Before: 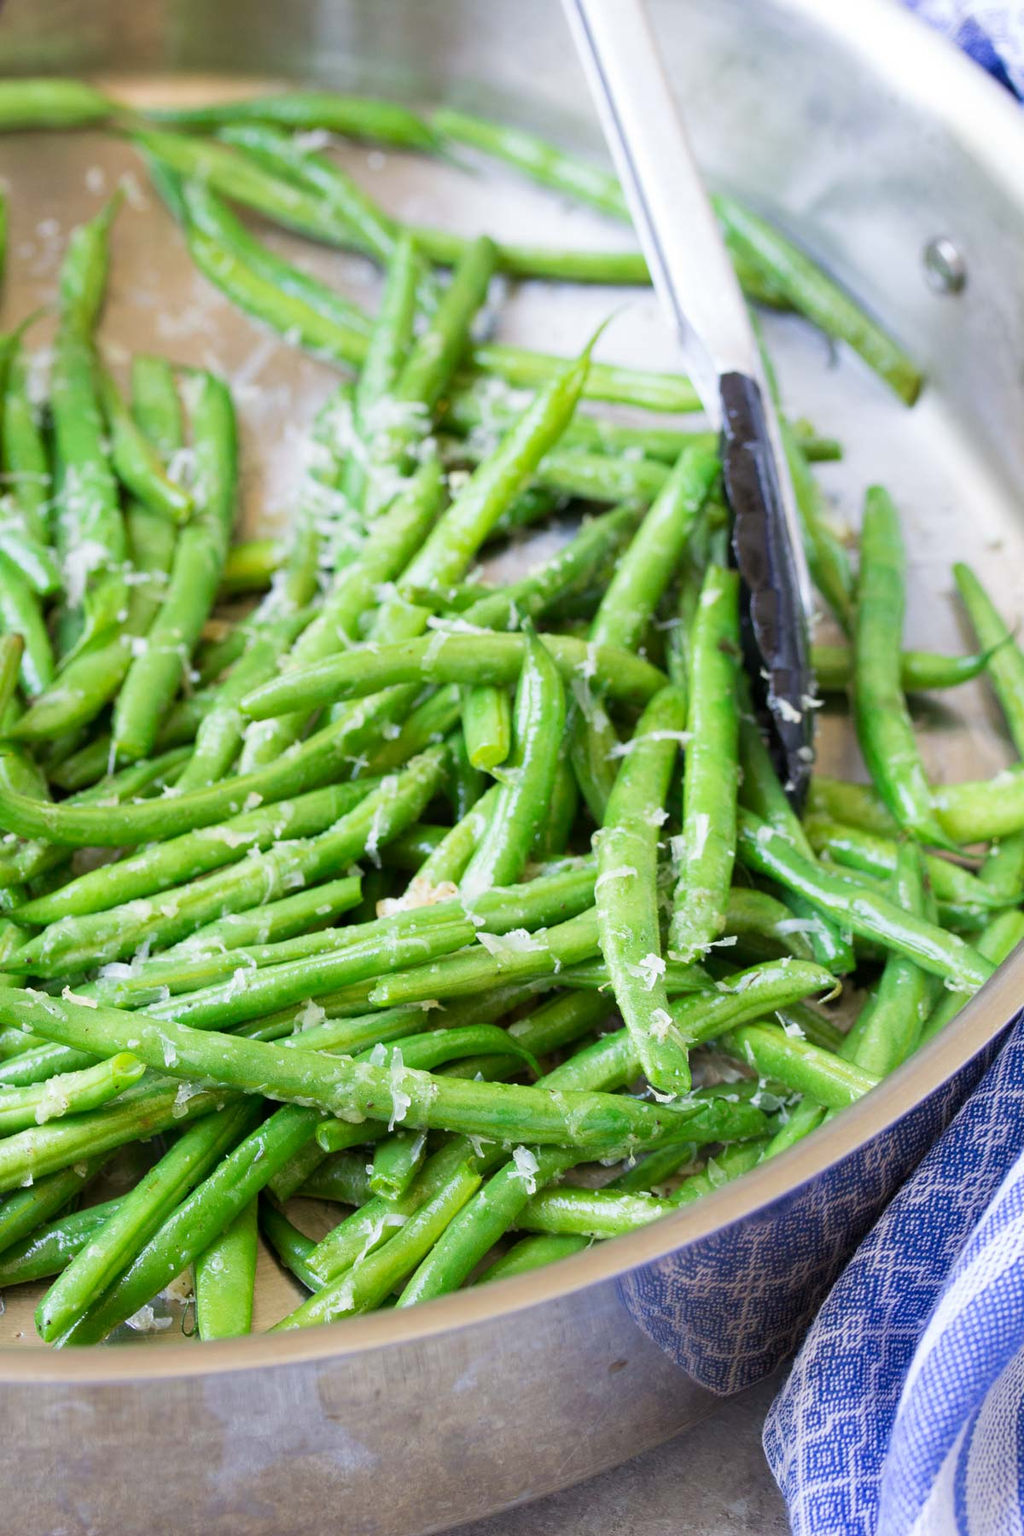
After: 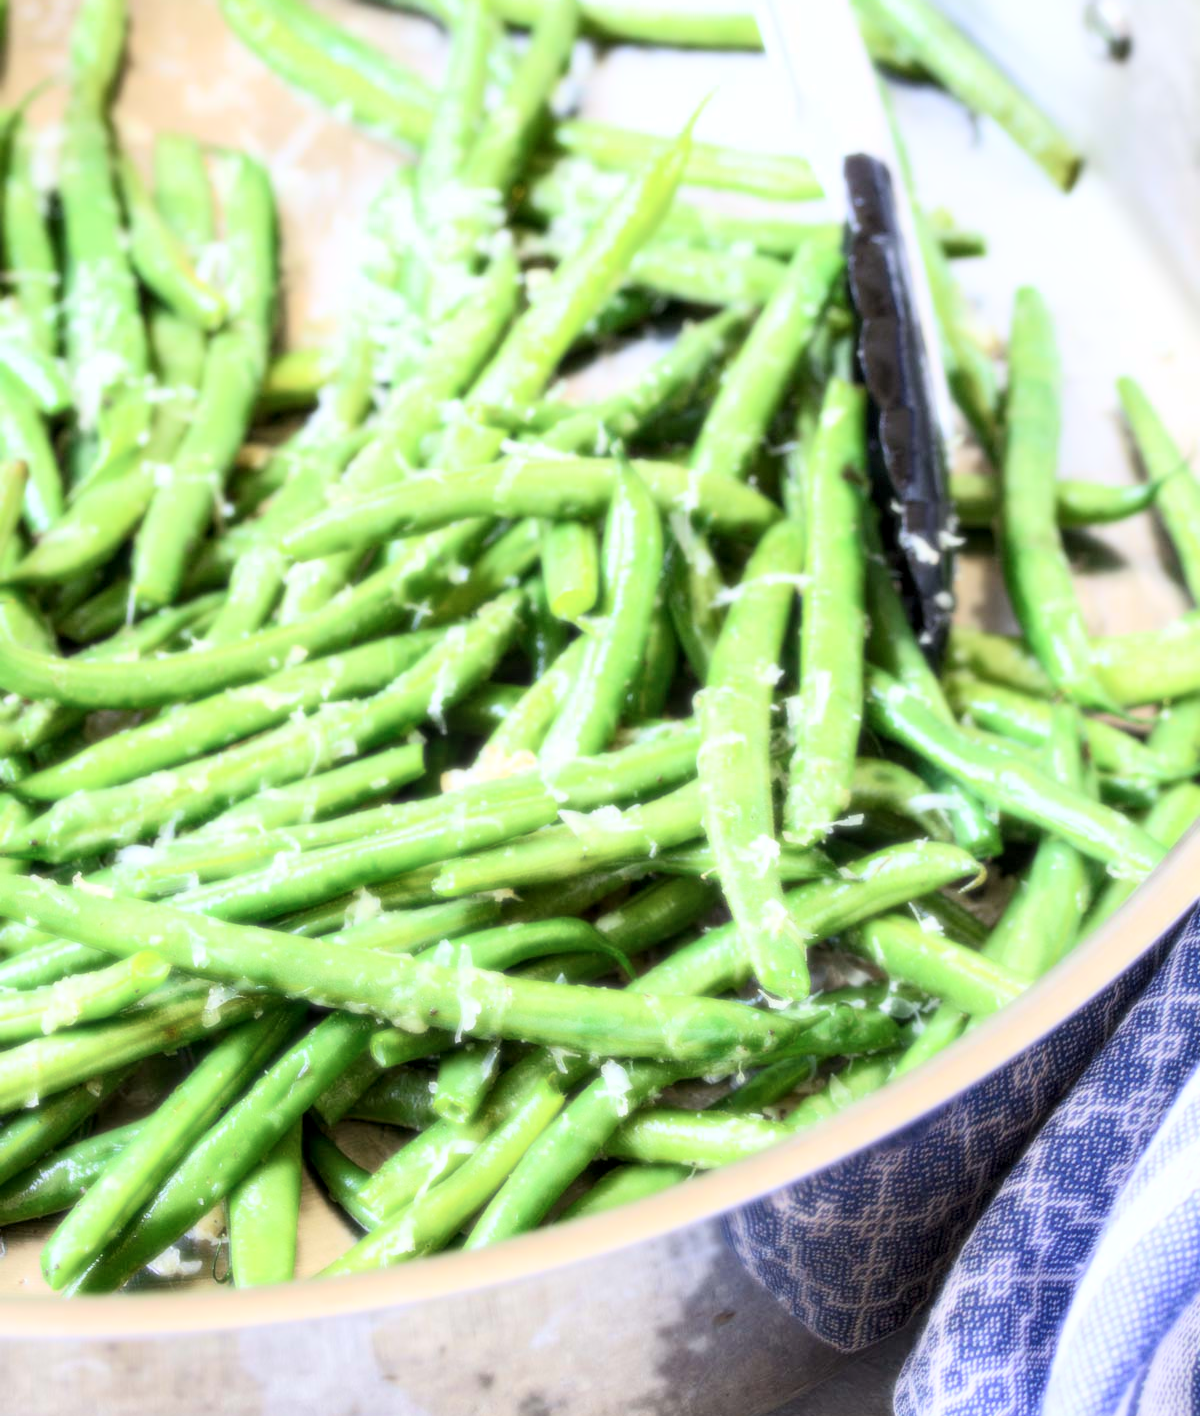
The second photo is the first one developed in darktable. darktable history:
crop and rotate: top 15.774%, bottom 5.506%
local contrast: on, module defaults
soften: size 10%, saturation 50%, brightness 0.2 EV, mix 10%
bloom: size 0%, threshold 54.82%, strength 8.31%
white balance: red 1, blue 1
